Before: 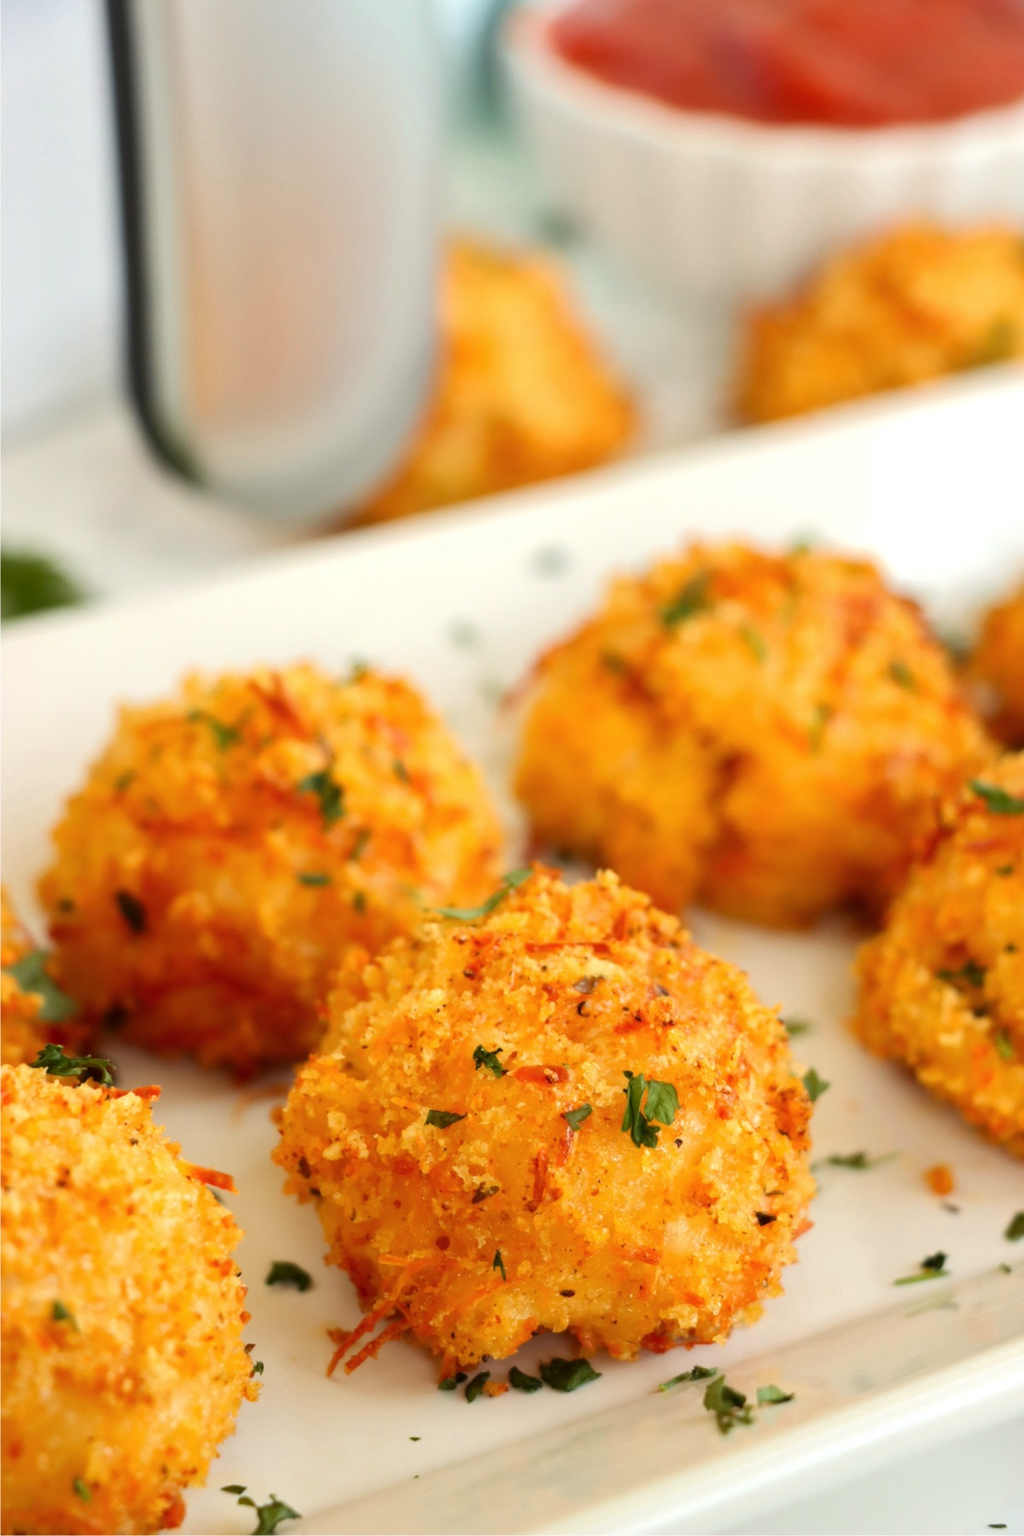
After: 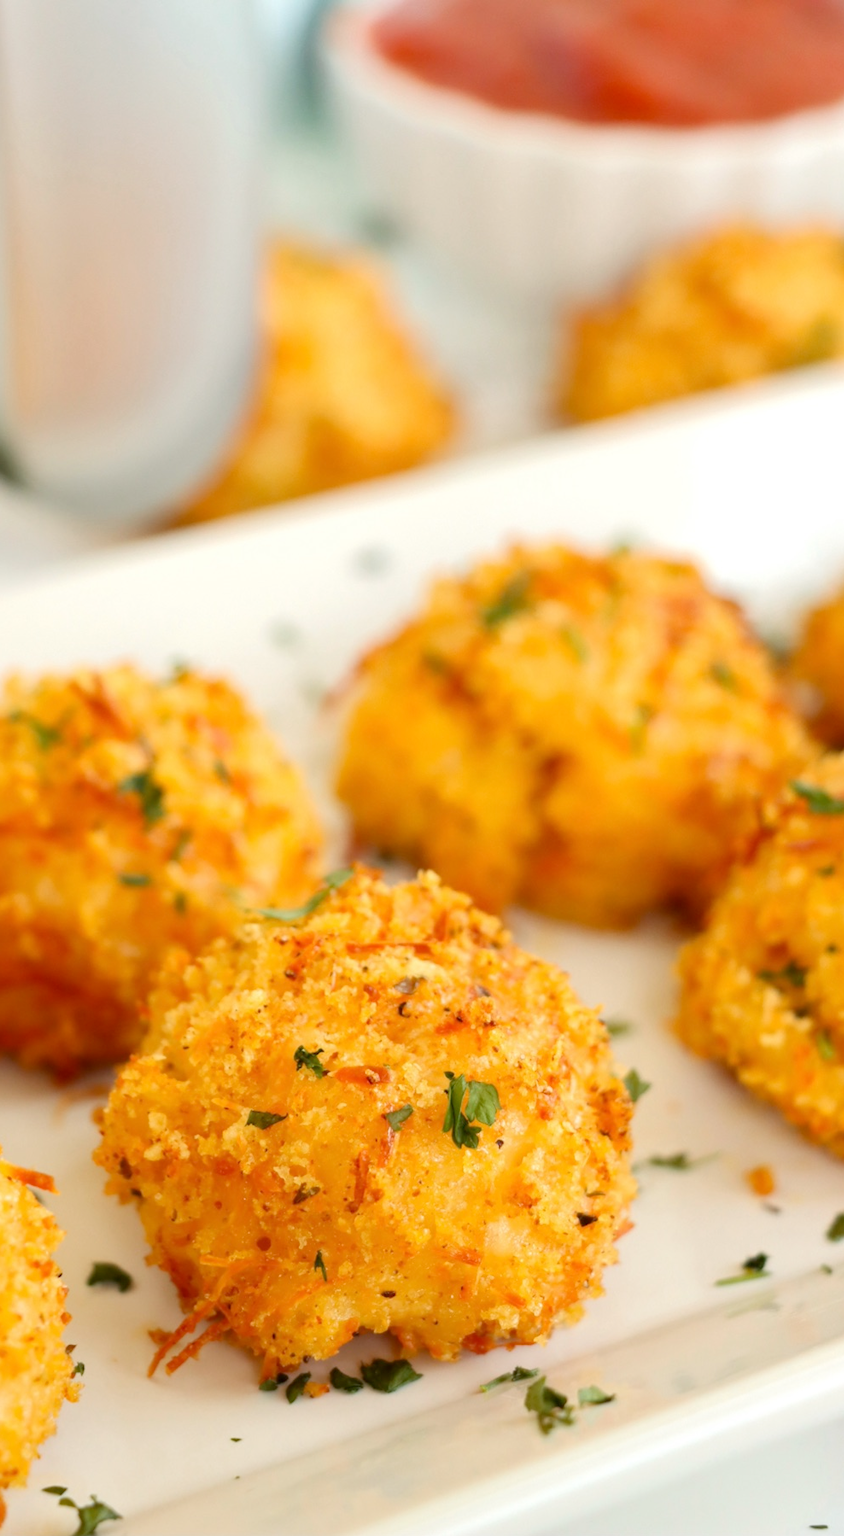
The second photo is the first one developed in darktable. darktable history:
crop: left 17.582%, bottom 0.031%
